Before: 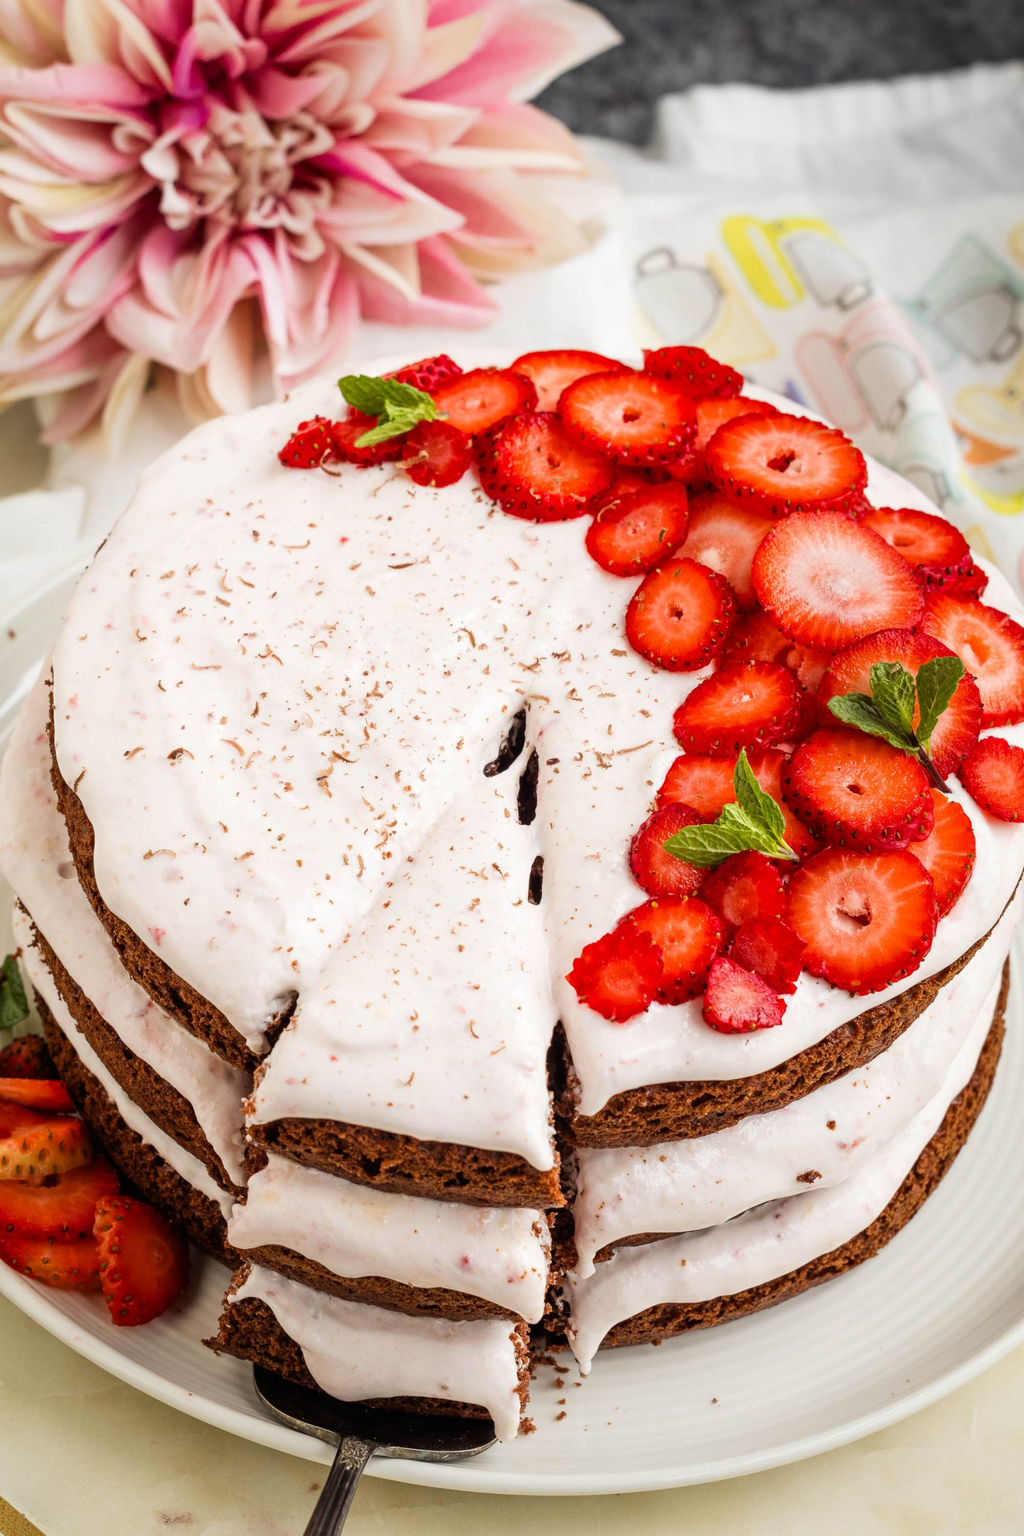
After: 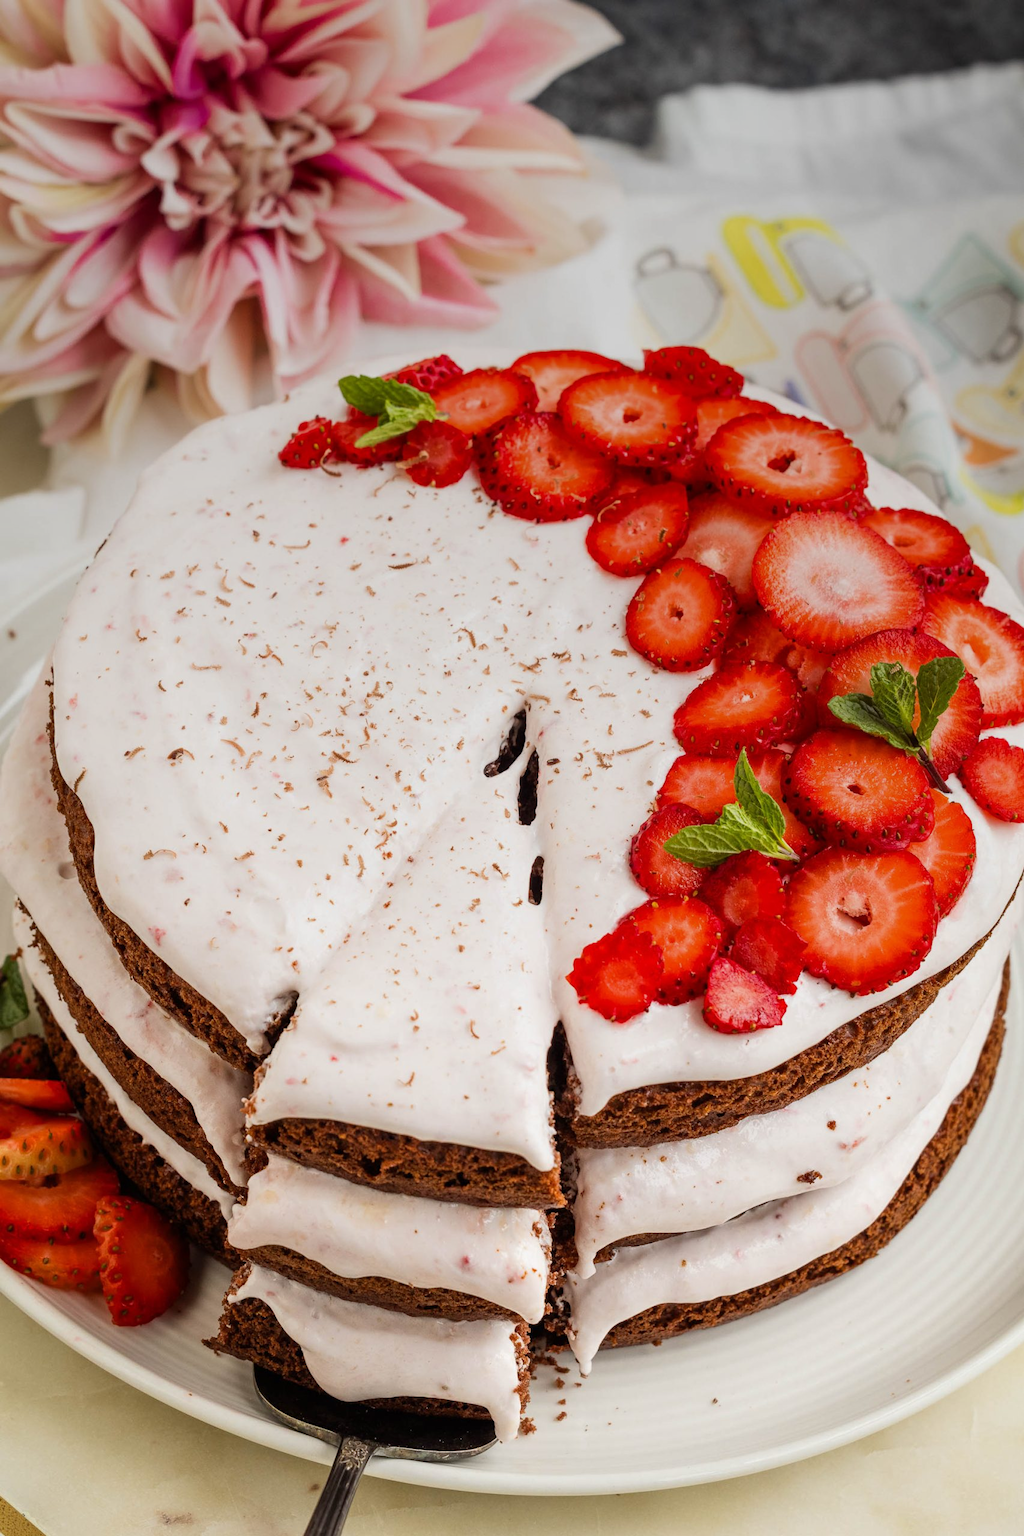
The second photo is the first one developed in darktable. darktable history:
graduated density: rotation -0.352°, offset 57.64
